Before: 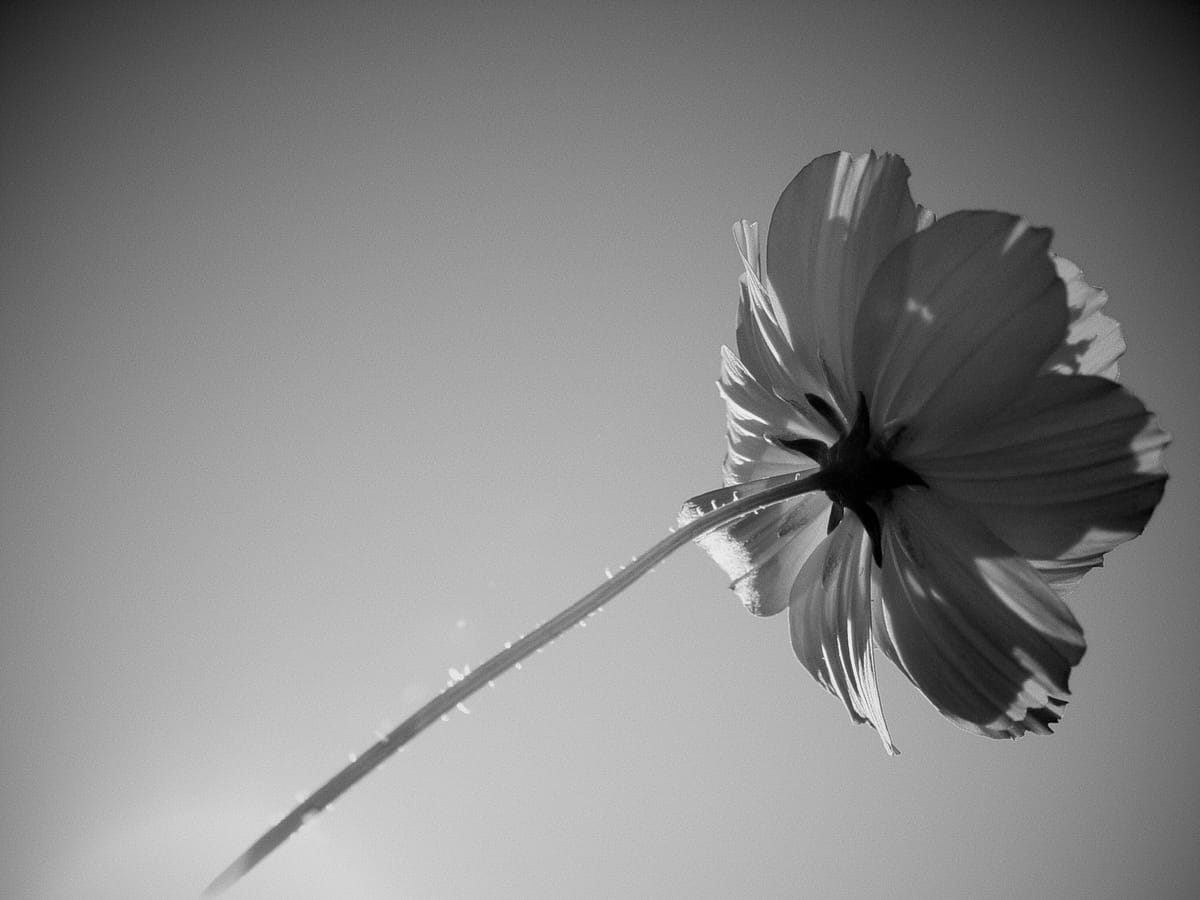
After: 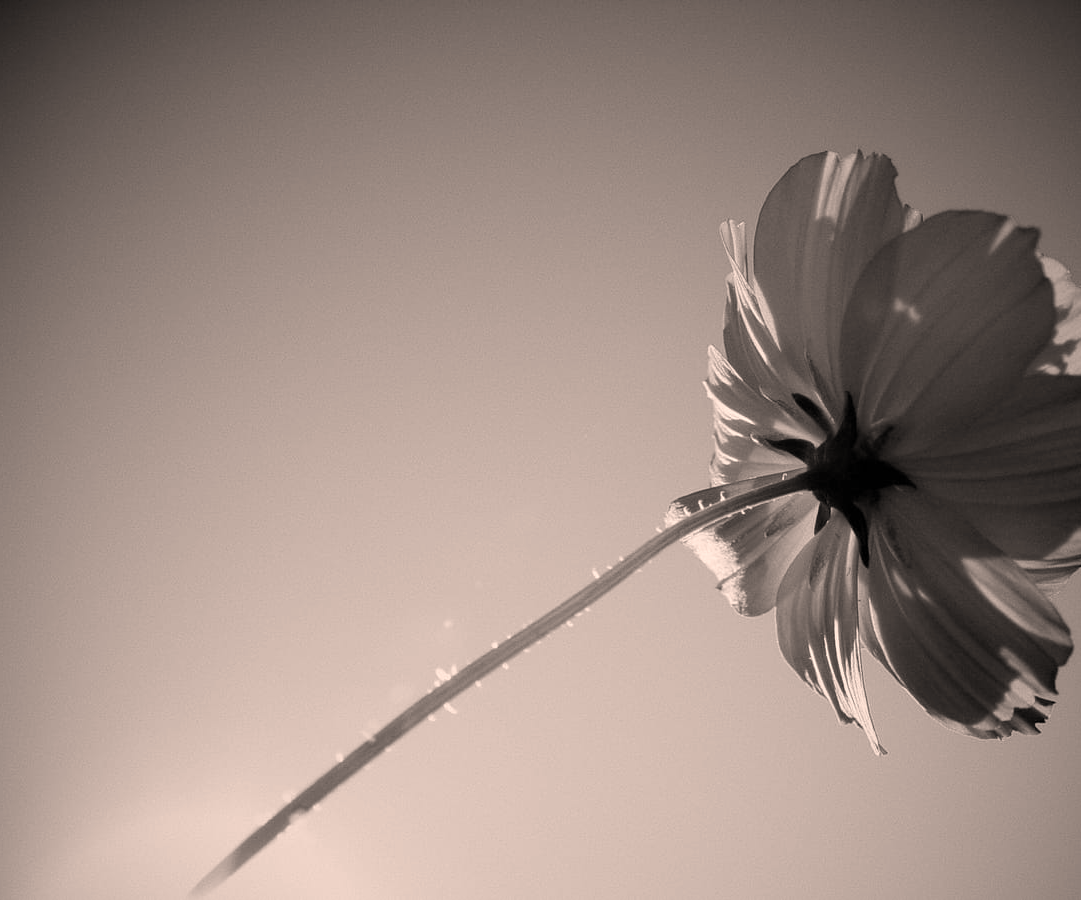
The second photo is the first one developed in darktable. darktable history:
crop and rotate: left 1.088%, right 8.807%
white balance: red 1.127, blue 0.943
